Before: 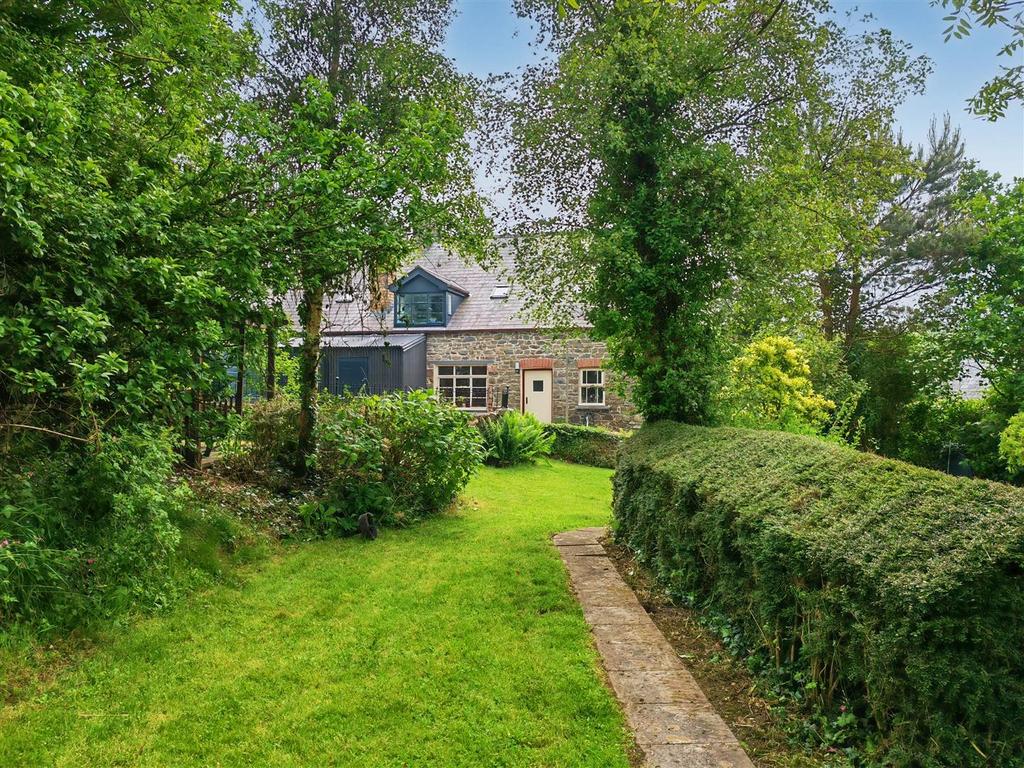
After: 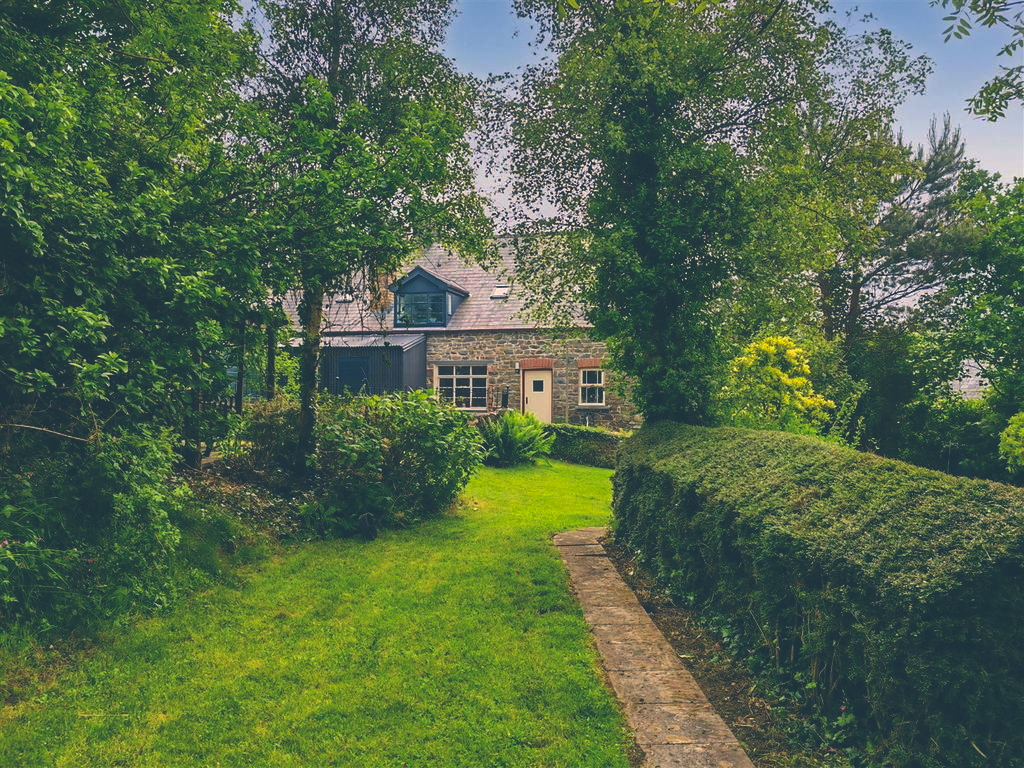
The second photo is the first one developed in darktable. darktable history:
rgb curve: curves: ch0 [(0, 0.186) (0.314, 0.284) (0.775, 0.708) (1, 1)], compensate middle gray true, preserve colors none
color correction: highlights a* 10.32, highlights b* 14.66, shadows a* -9.59, shadows b* -15.02
